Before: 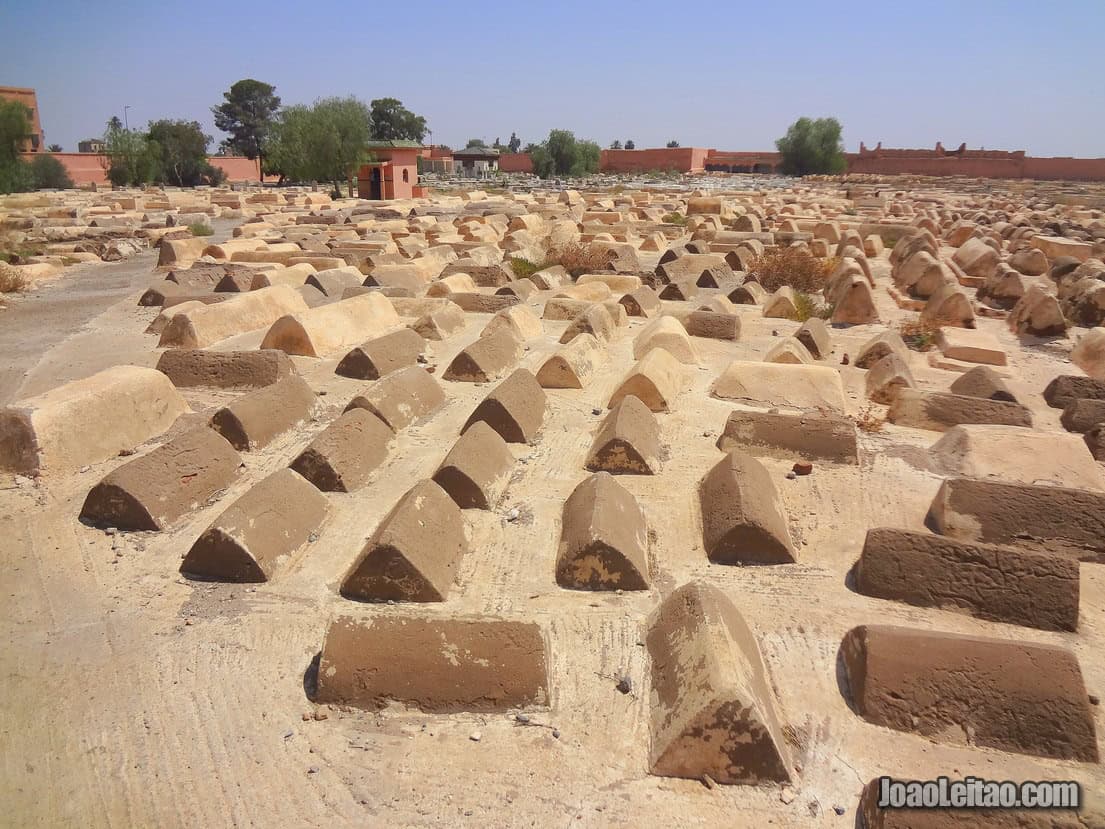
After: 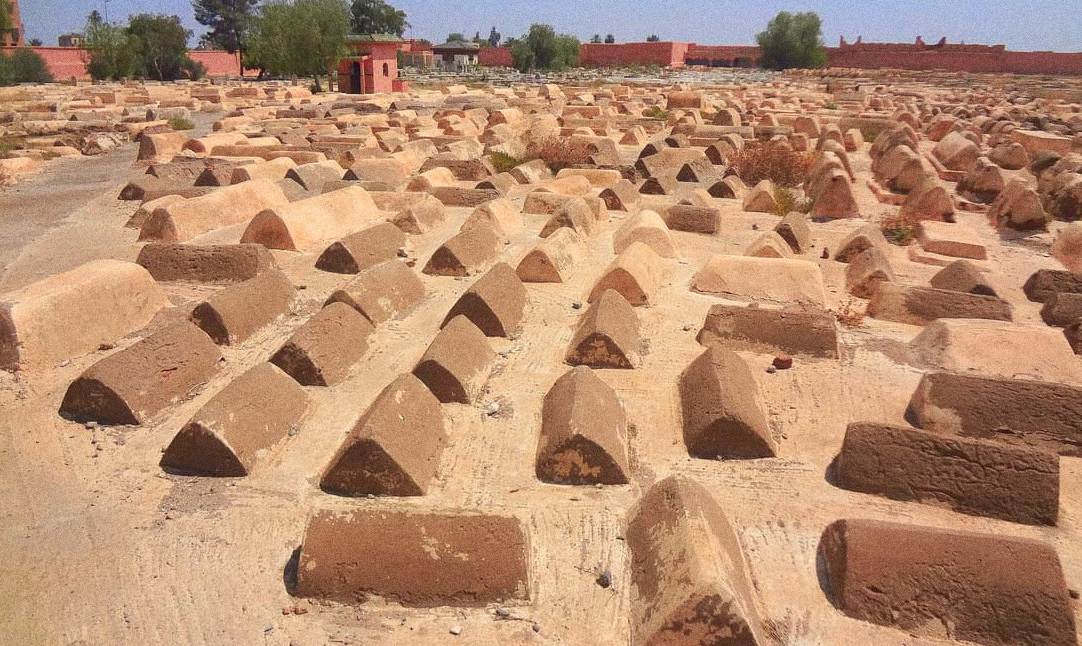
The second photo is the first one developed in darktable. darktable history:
velvia: on, module defaults
exposure: compensate highlight preservation false
color zones: curves: ch1 [(0.29, 0.492) (0.373, 0.185) (0.509, 0.481)]; ch2 [(0.25, 0.462) (0.749, 0.457)], mix 40.67%
crop and rotate: left 1.814%, top 12.818%, right 0.25%, bottom 9.225%
grain: coarseness 9.61 ISO, strength 35.62%
